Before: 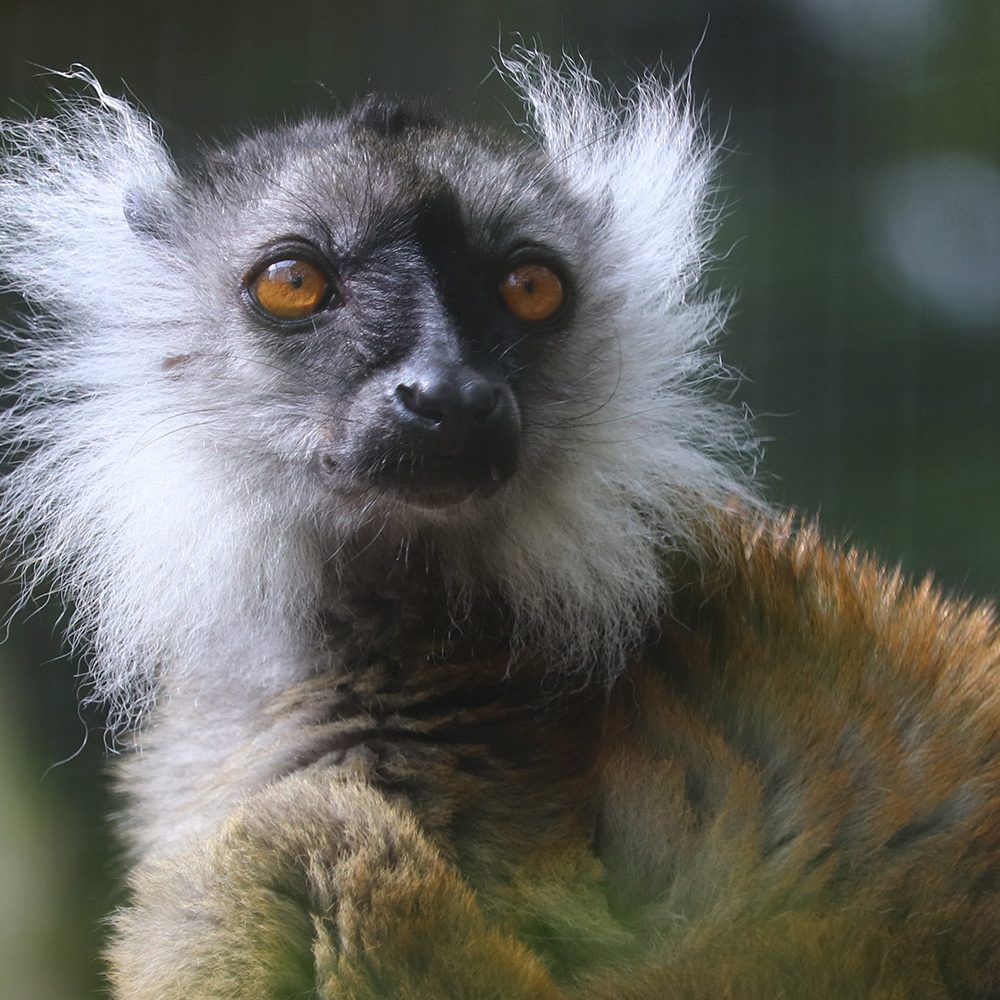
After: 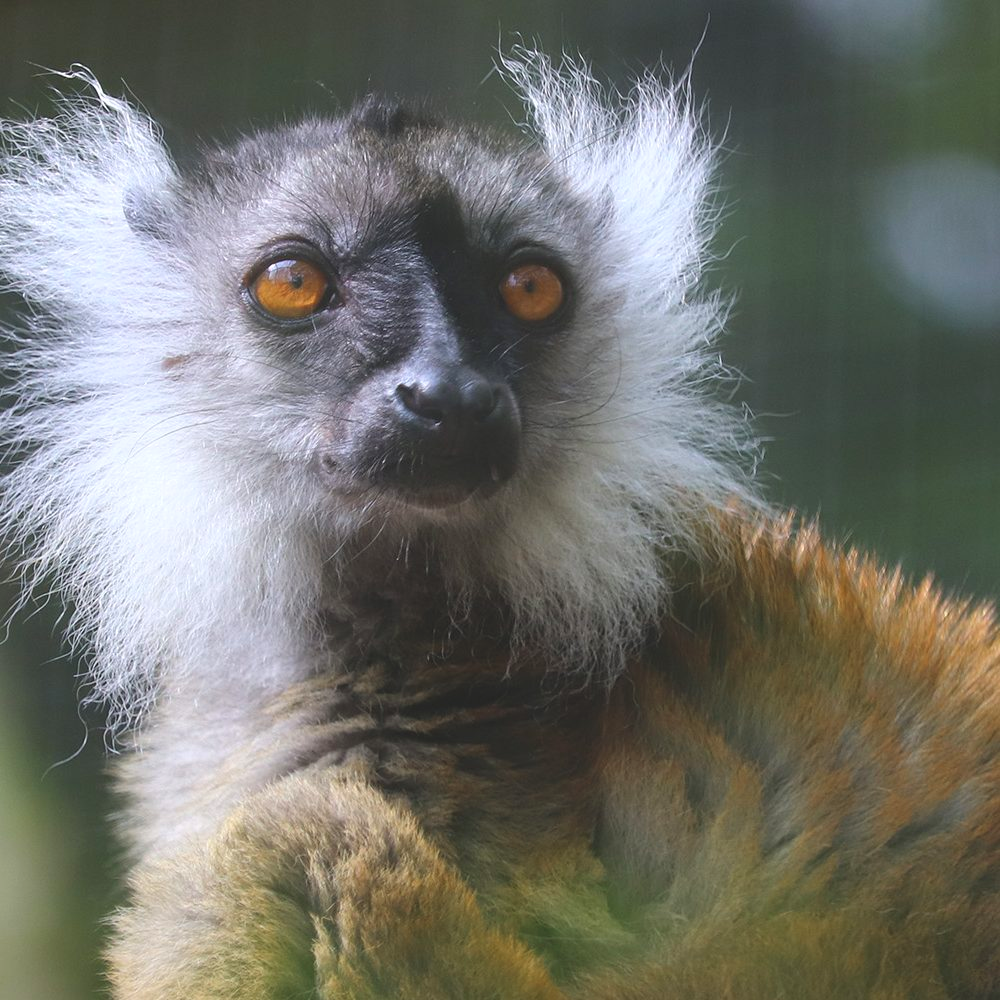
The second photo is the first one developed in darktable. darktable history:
contrast brightness saturation: brightness 0.09, saturation 0.19
exposure: black level correction -0.005, exposure 0.054 EV, compensate highlight preservation false
